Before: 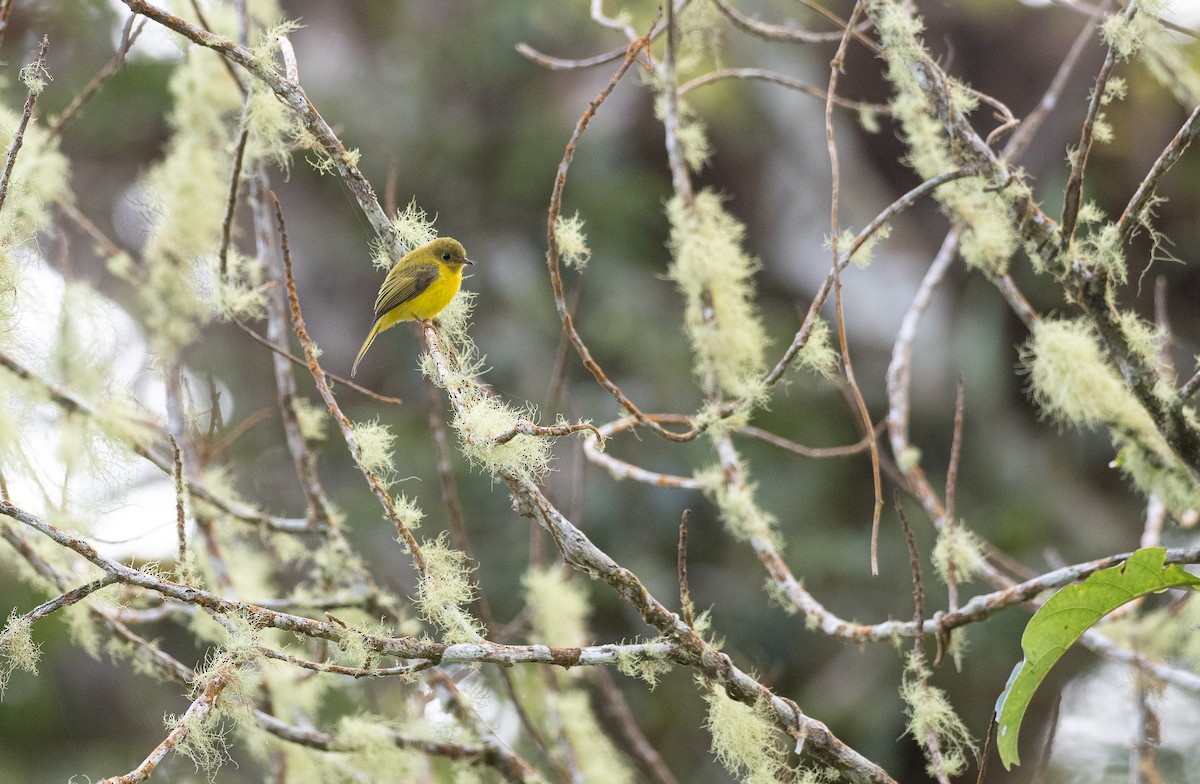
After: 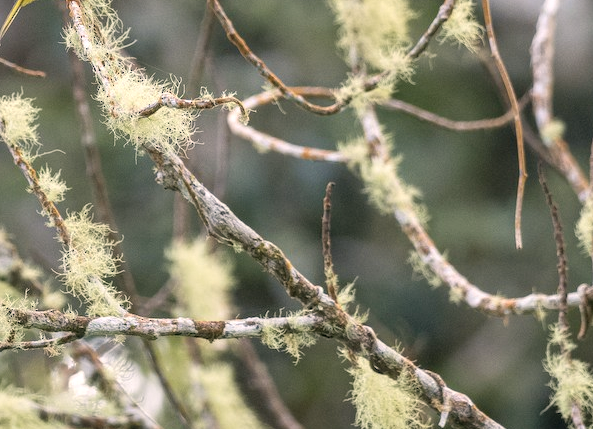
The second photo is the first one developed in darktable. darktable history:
tone equalizer: on, module defaults
color correction: highlights a* 5.38, highlights b* 5.3, shadows a* -4.26, shadows b* -5.11
local contrast: on, module defaults
crop: left 29.672%, top 41.786%, right 20.851%, bottom 3.487%
